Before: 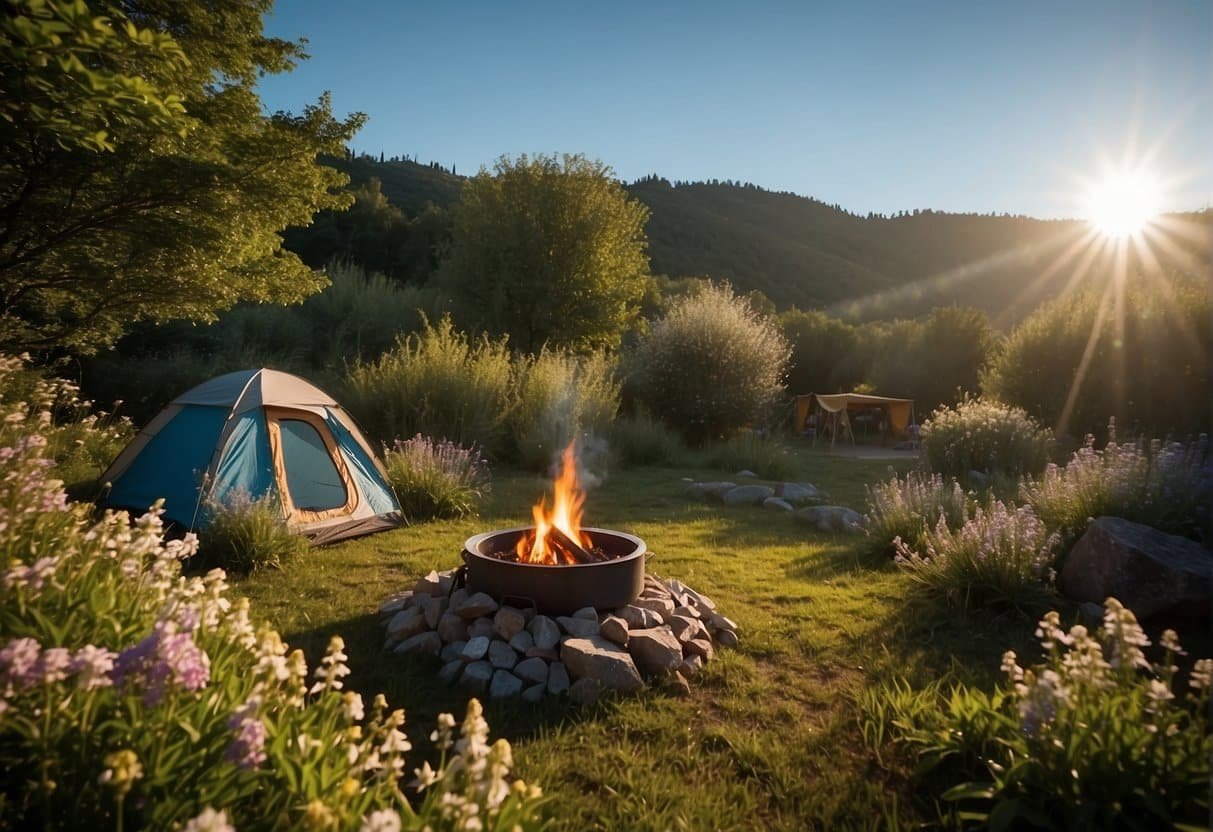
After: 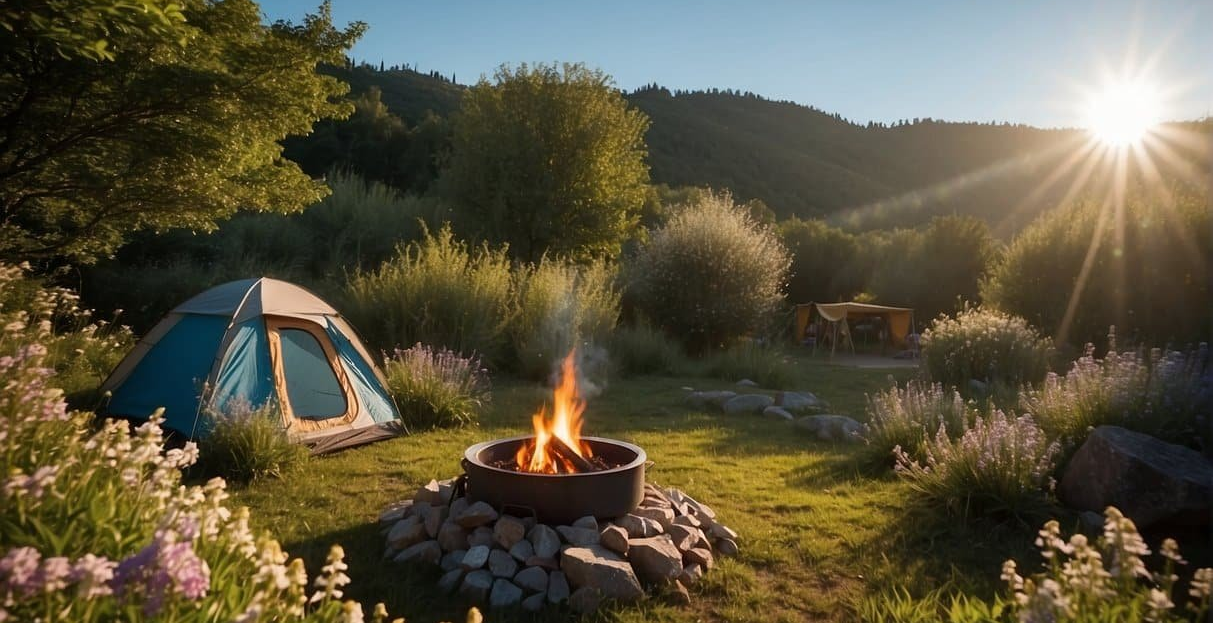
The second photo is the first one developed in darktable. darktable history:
crop: top 11.044%, bottom 13.96%
